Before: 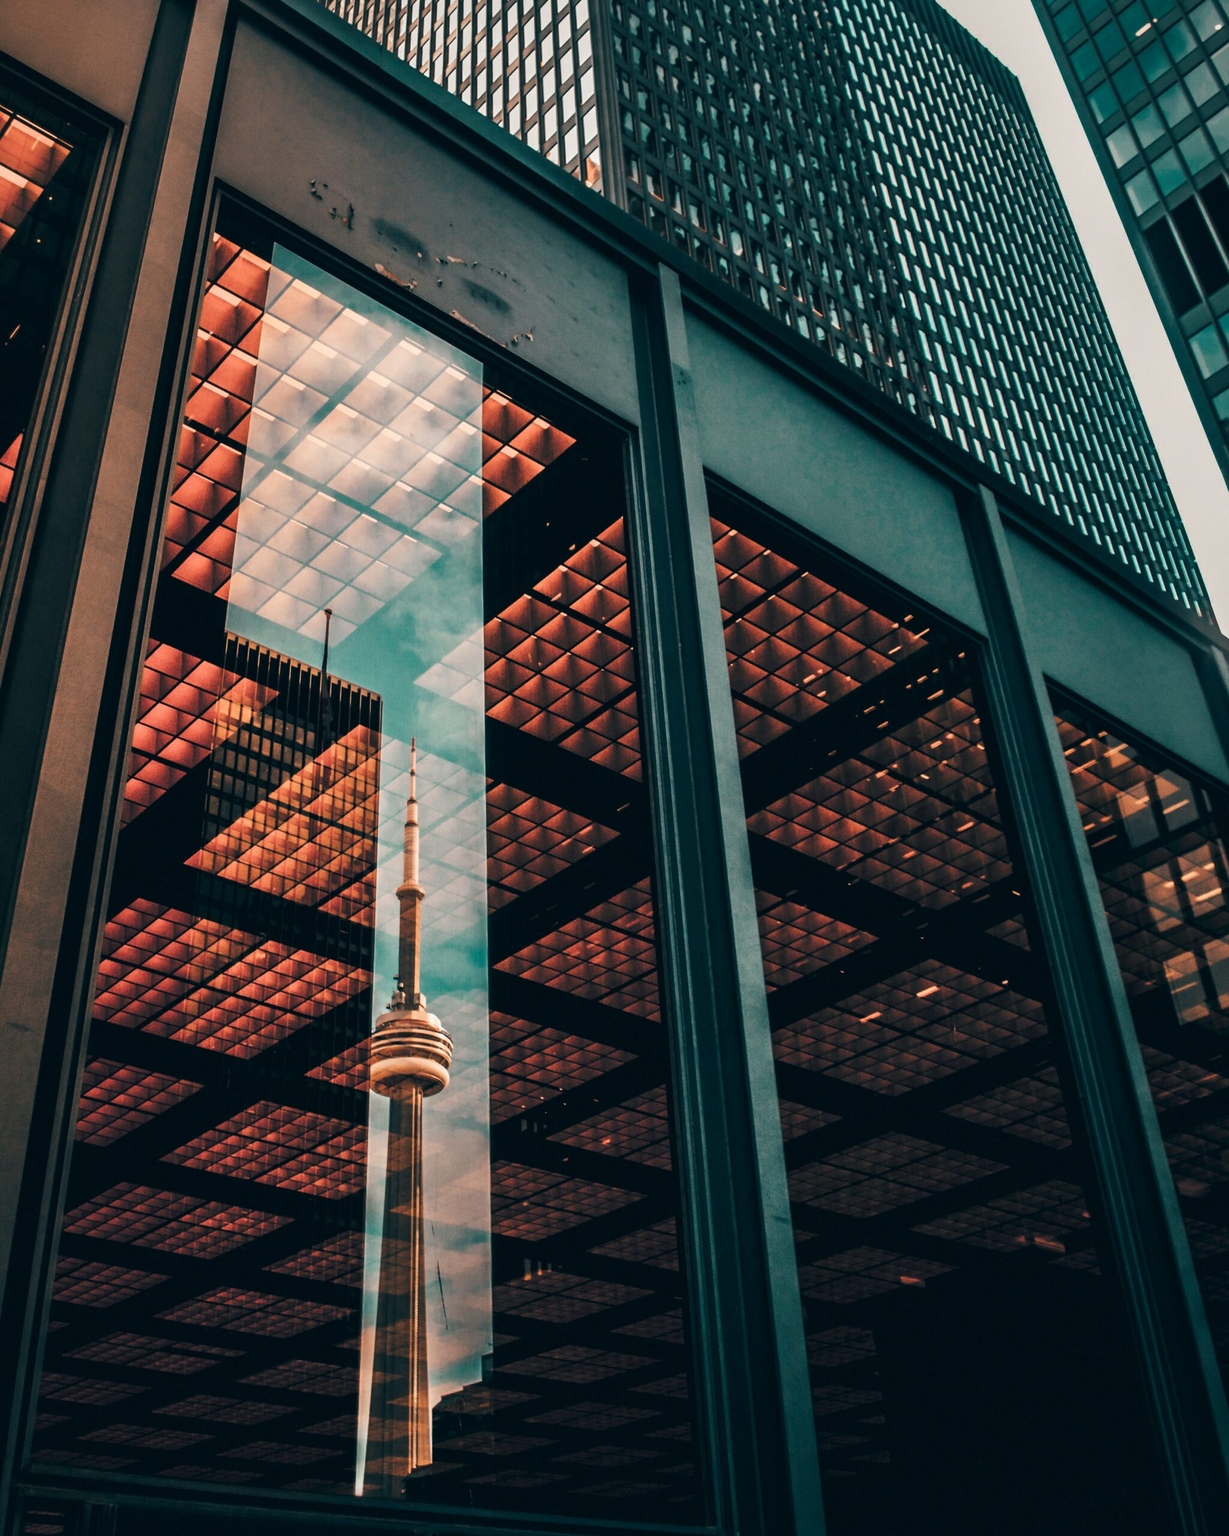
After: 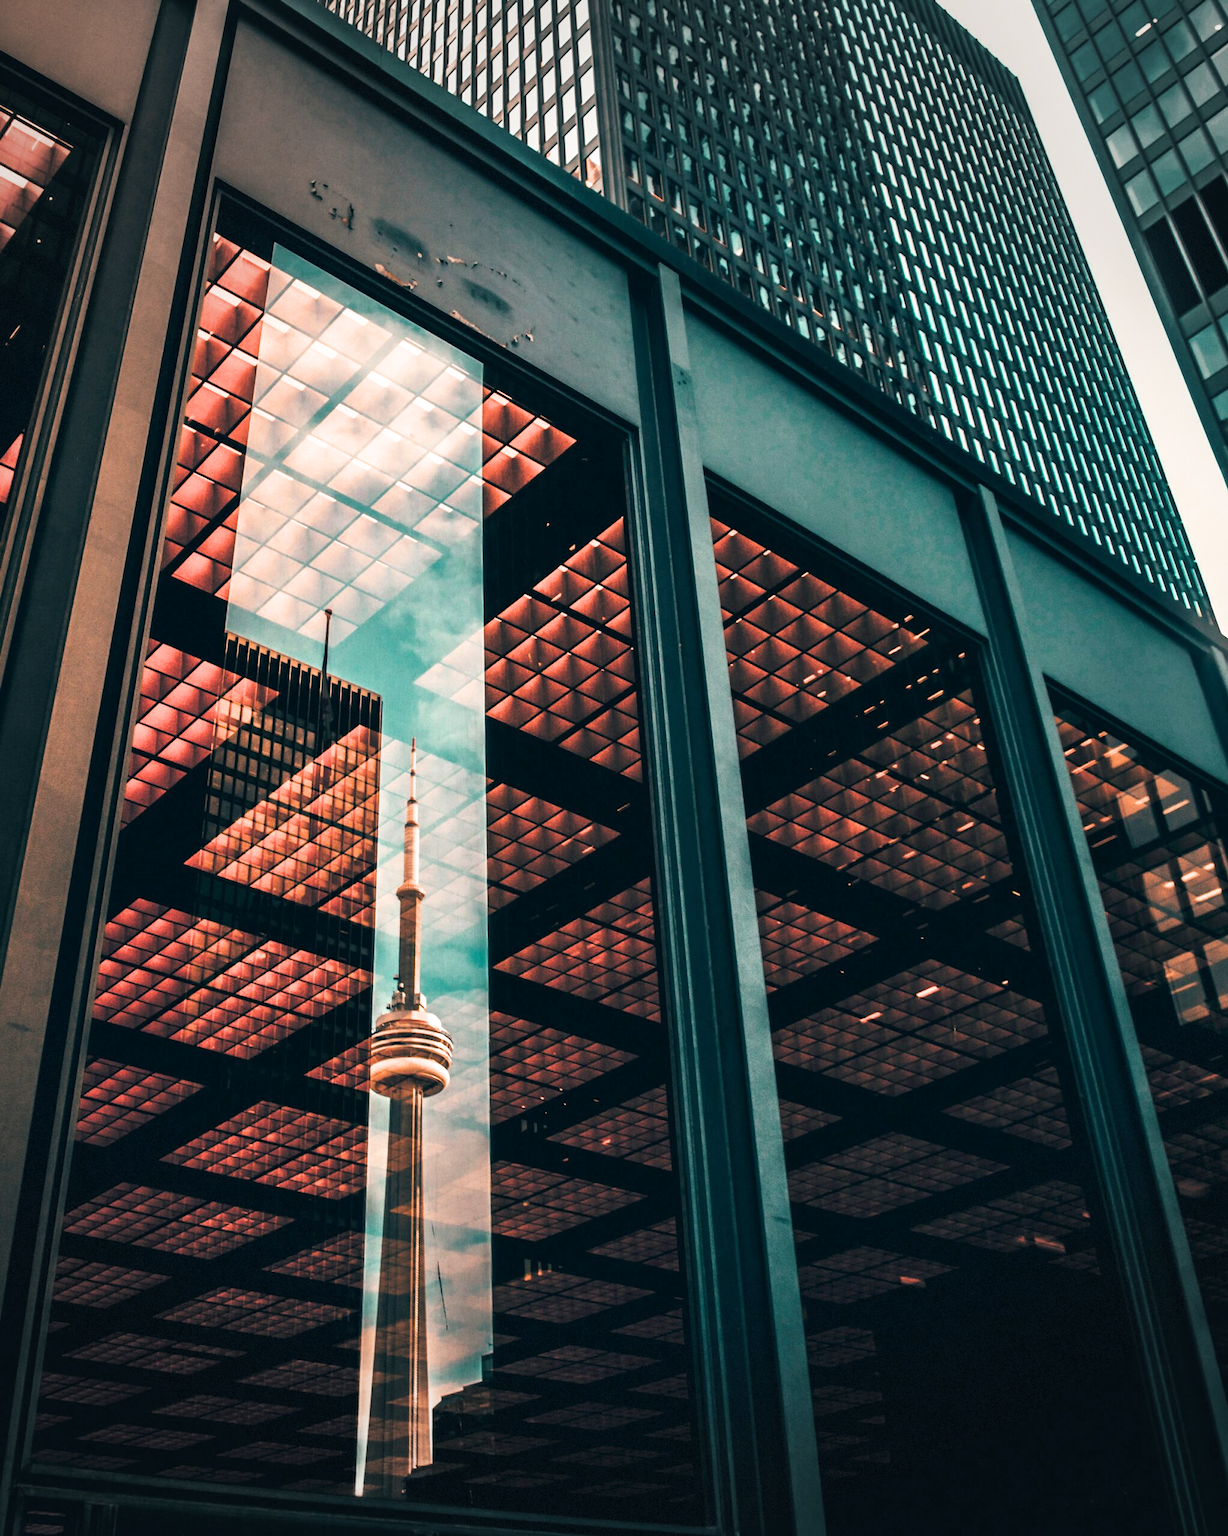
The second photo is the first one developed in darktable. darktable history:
exposure: exposure 0.661 EV, compensate highlight preservation false
vignetting: fall-off start 91%, fall-off radius 39.39%, brightness -0.182, saturation -0.3, width/height ratio 1.219, shape 1.3, dithering 8-bit output, unbound false
filmic rgb: black relative exposure -16 EV, white relative exposure 2.93 EV, hardness 10.04, color science v6 (2022)
